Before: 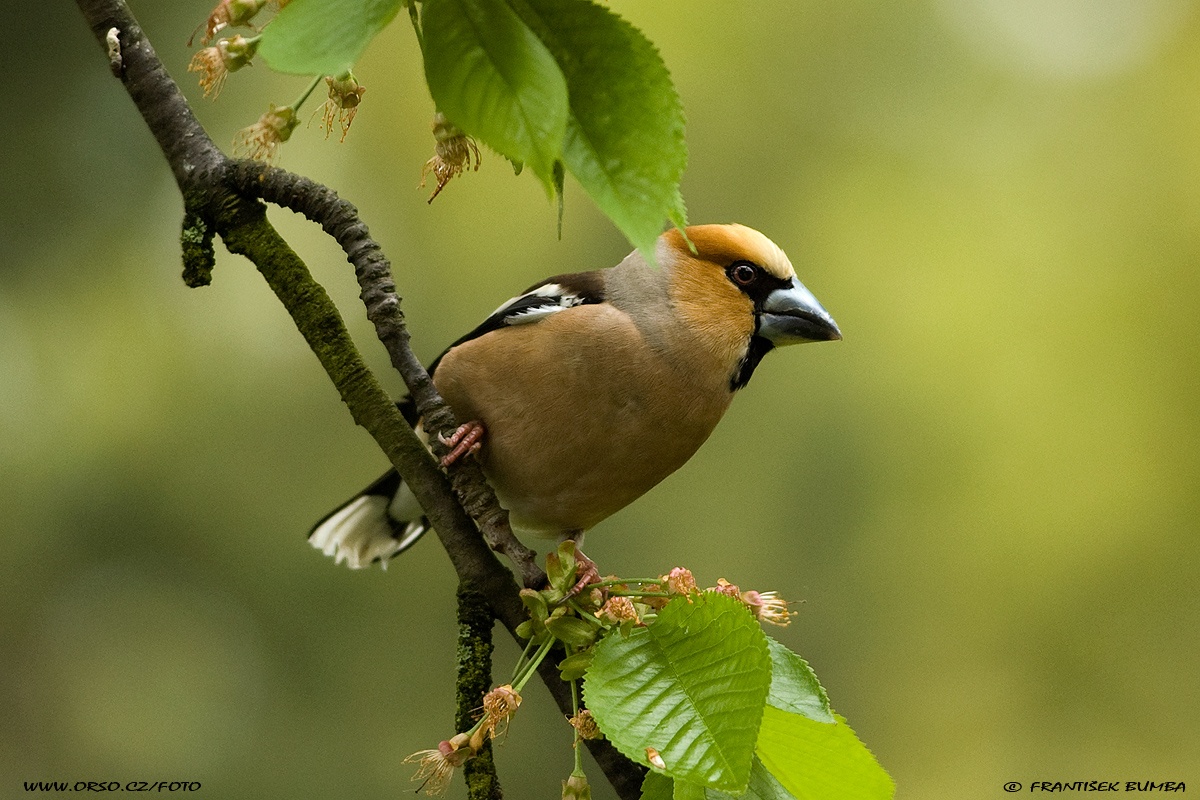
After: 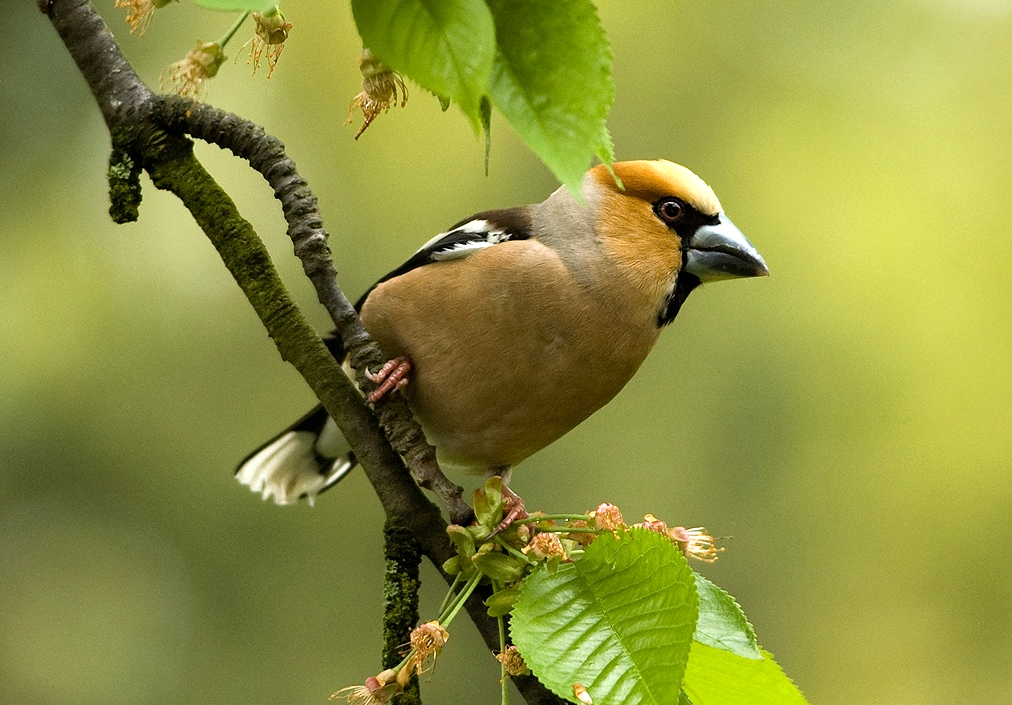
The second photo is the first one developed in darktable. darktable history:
exposure: black level correction 0.001, exposure 0.499 EV, compensate exposure bias true, compensate highlight preservation false
crop: left 6.1%, top 8.069%, right 9.533%, bottom 3.713%
